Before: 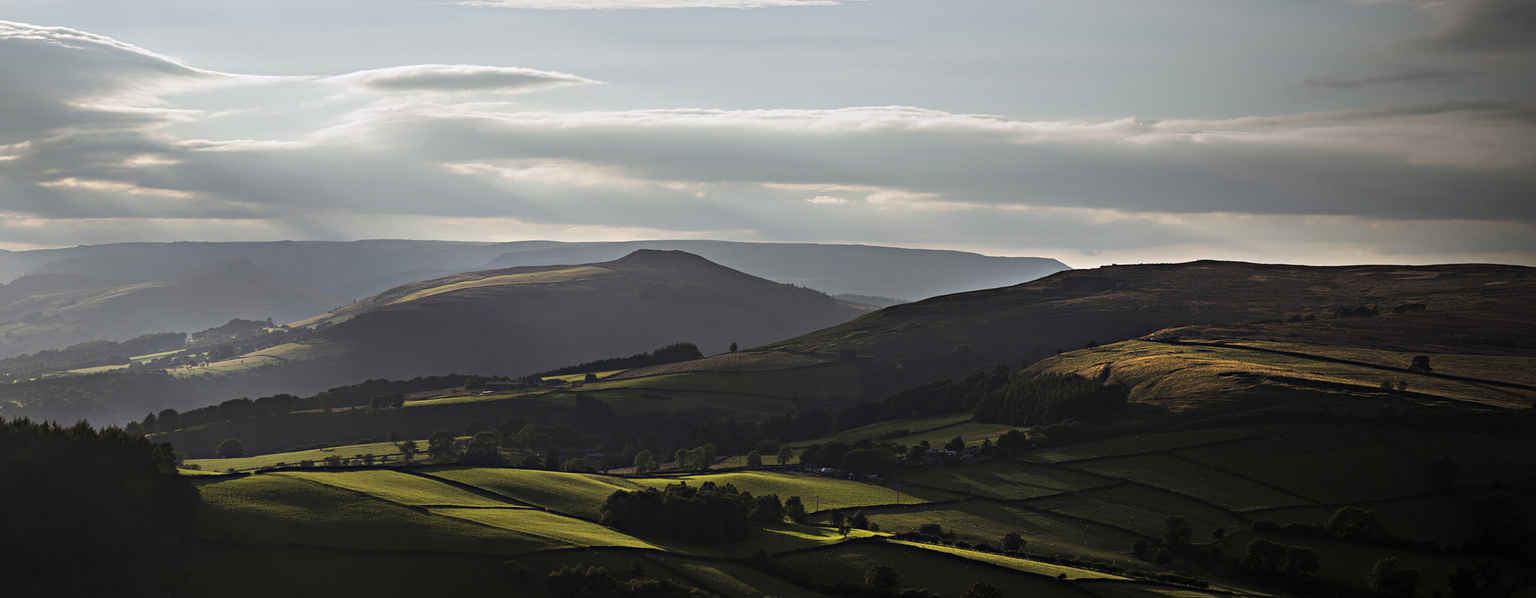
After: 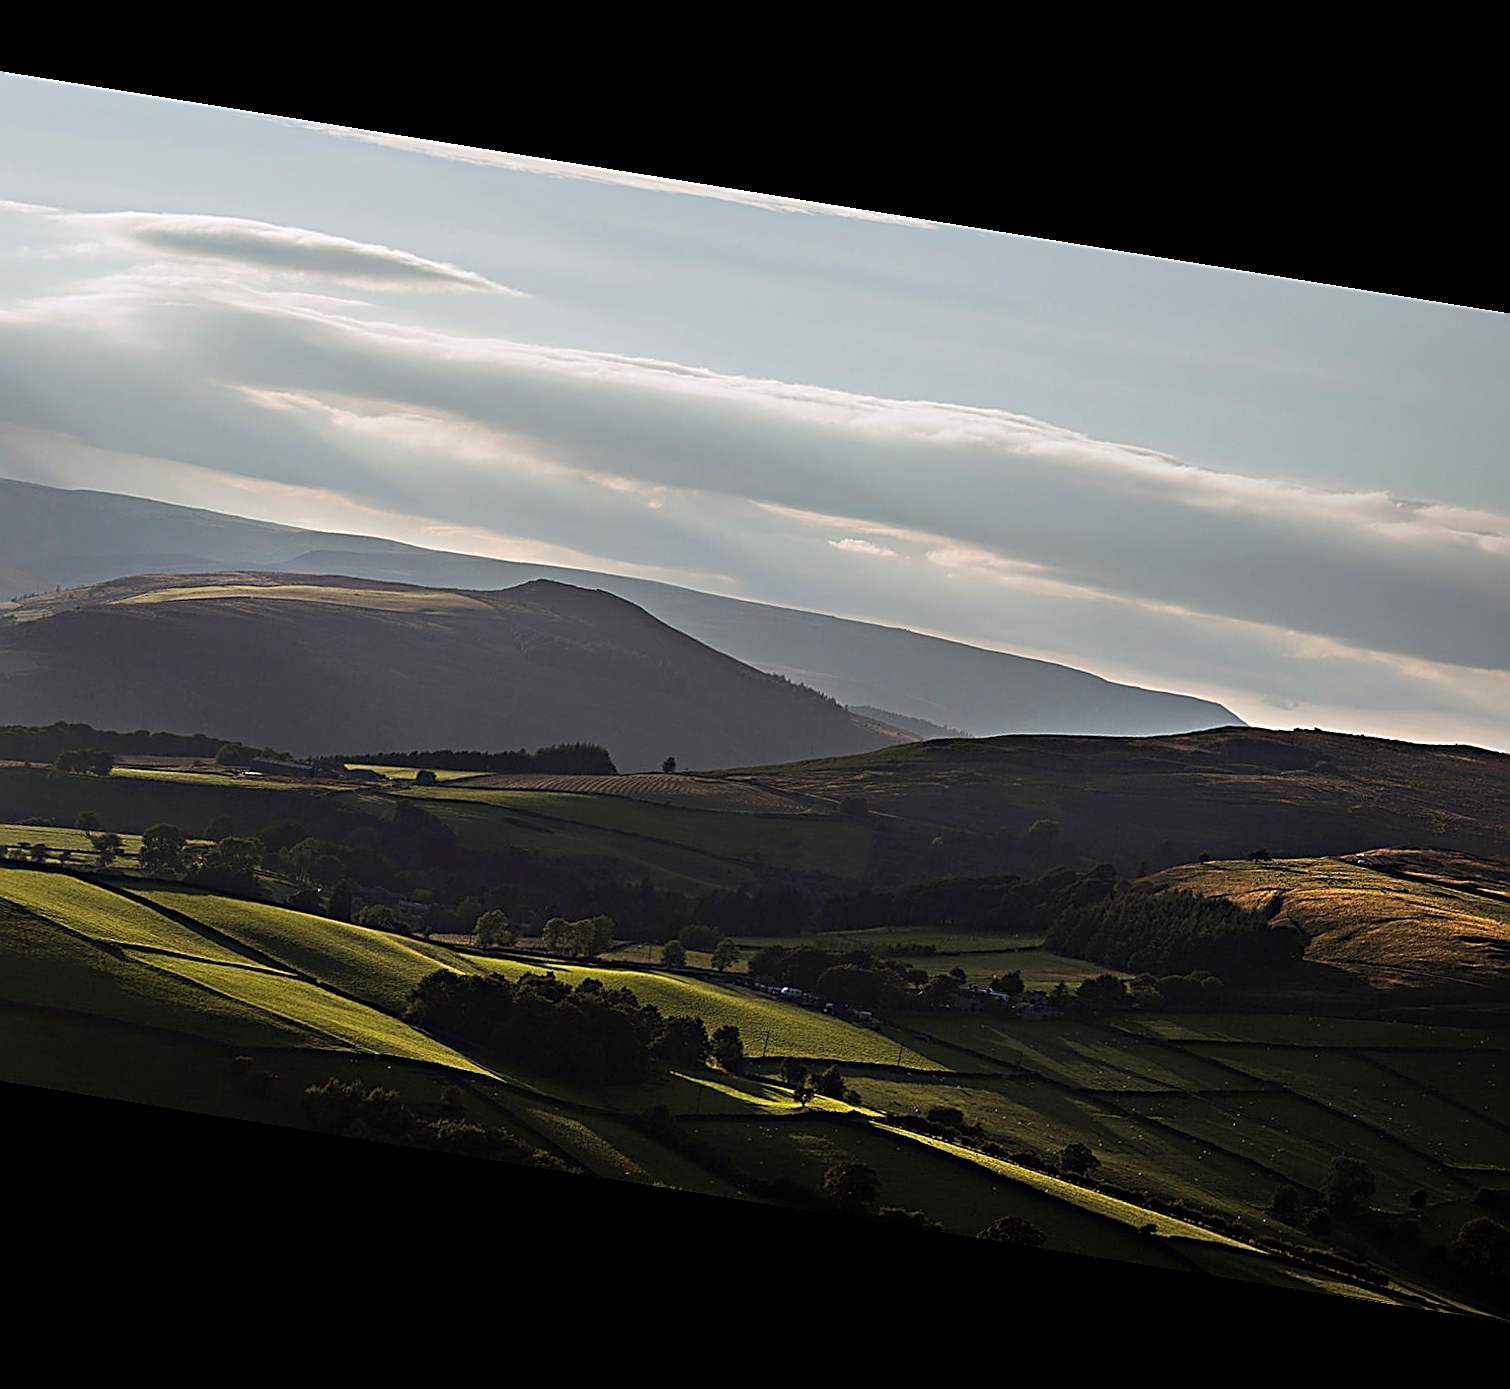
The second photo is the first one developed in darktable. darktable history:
crop and rotate: left 22.516%, right 21.234%
rotate and perspective: rotation 9.12°, automatic cropping off
sharpen: amount 1
